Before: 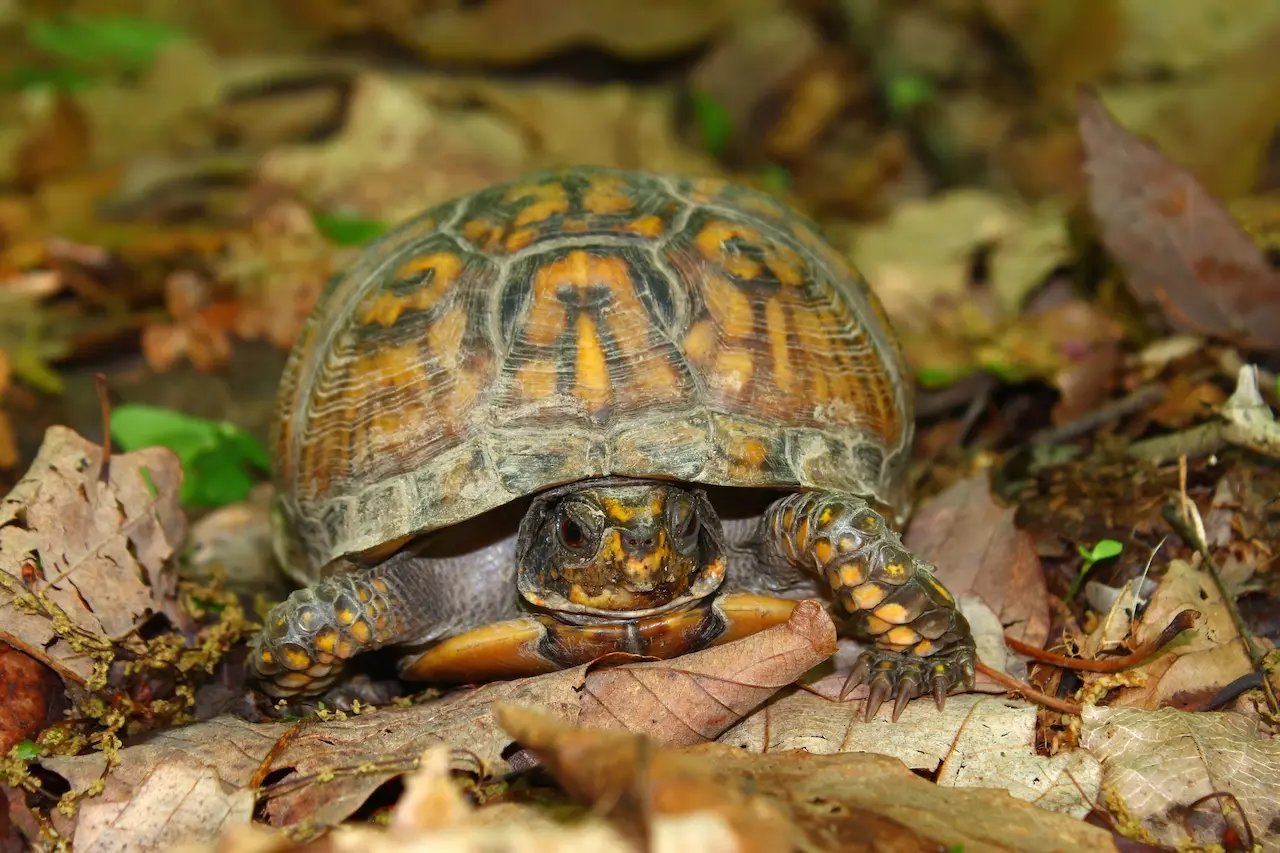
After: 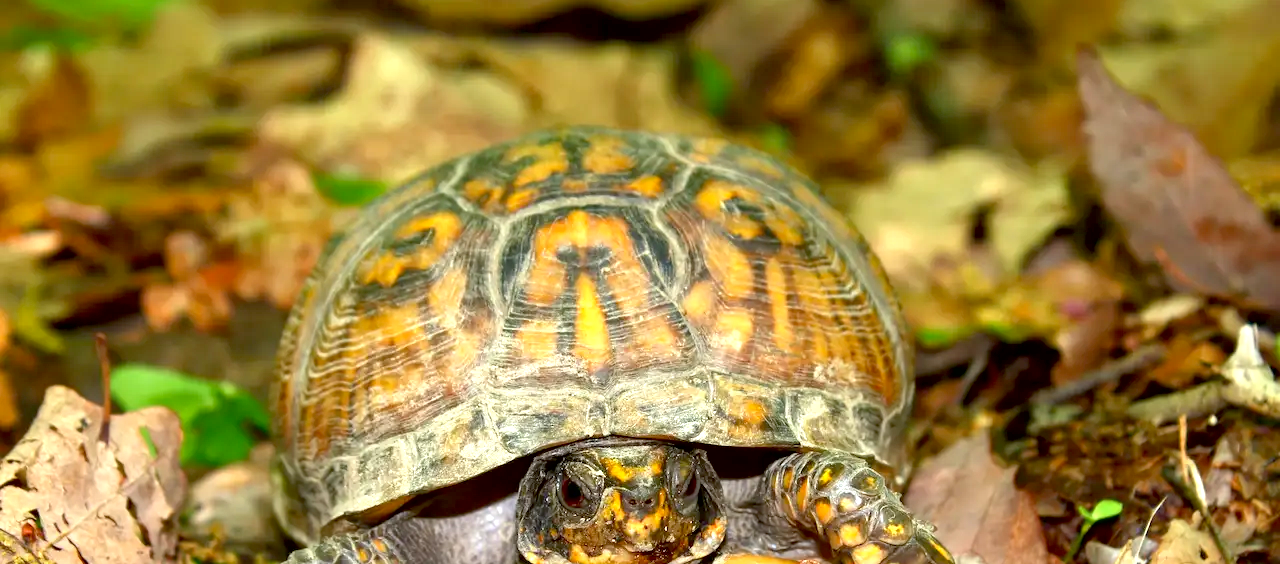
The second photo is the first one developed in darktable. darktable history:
crop and rotate: top 4.751%, bottom 29.101%
shadows and highlights: radius 337.07, shadows 28.57, soften with gaussian
exposure: black level correction 0.008, exposure 0.976 EV, compensate highlight preservation false
